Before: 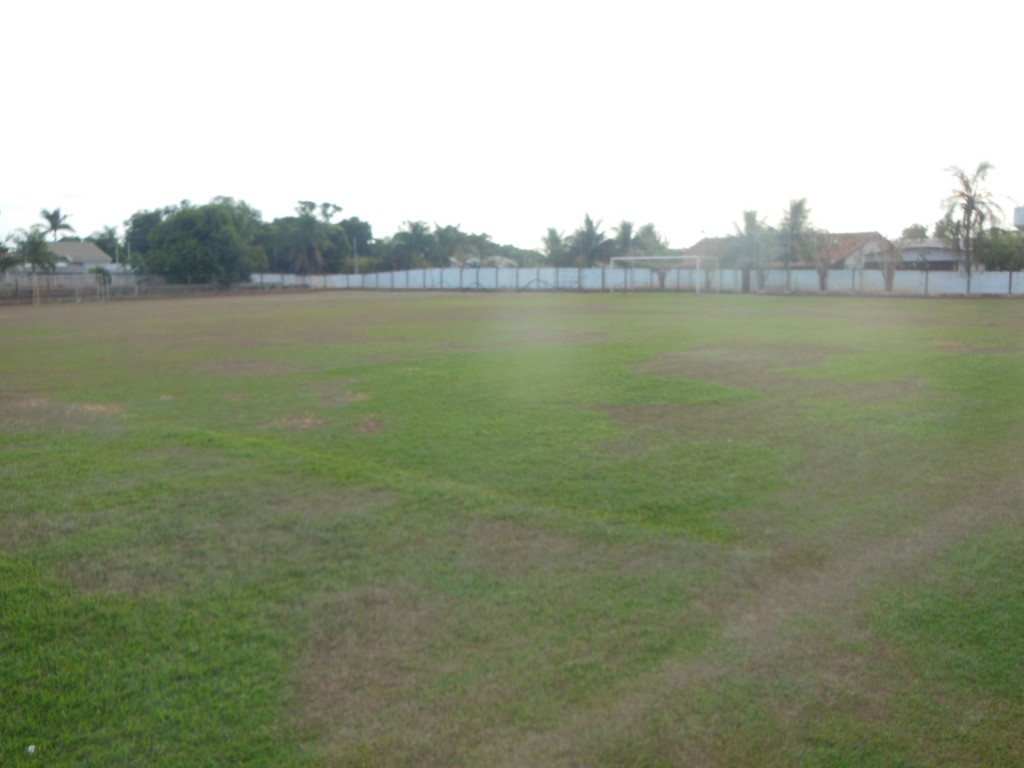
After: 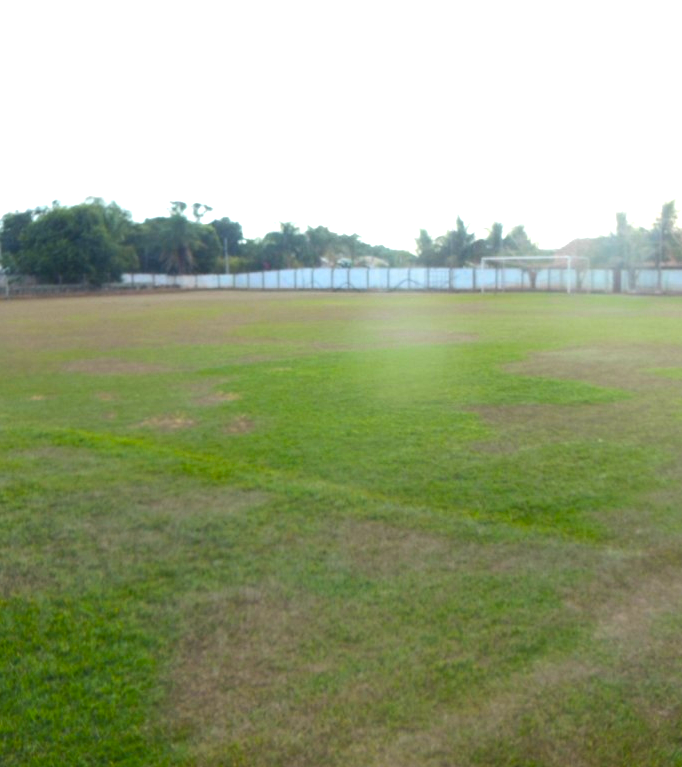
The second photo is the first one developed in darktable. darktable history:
tone equalizer: -8 EV -0.75 EV, -7 EV -0.7 EV, -6 EV -0.6 EV, -5 EV -0.4 EV, -3 EV 0.4 EV, -2 EV 0.6 EV, -1 EV 0.7 EV, +0 EV 0.75 EV, edges refinement/feathering 500, mask exposure compensation -1.57 EV, preserve details no
color balance rgb: perceptual saturation grading › global saturation 40%, global vibrance 15%
crop and rotate: left 12.648%, right 20.685%
